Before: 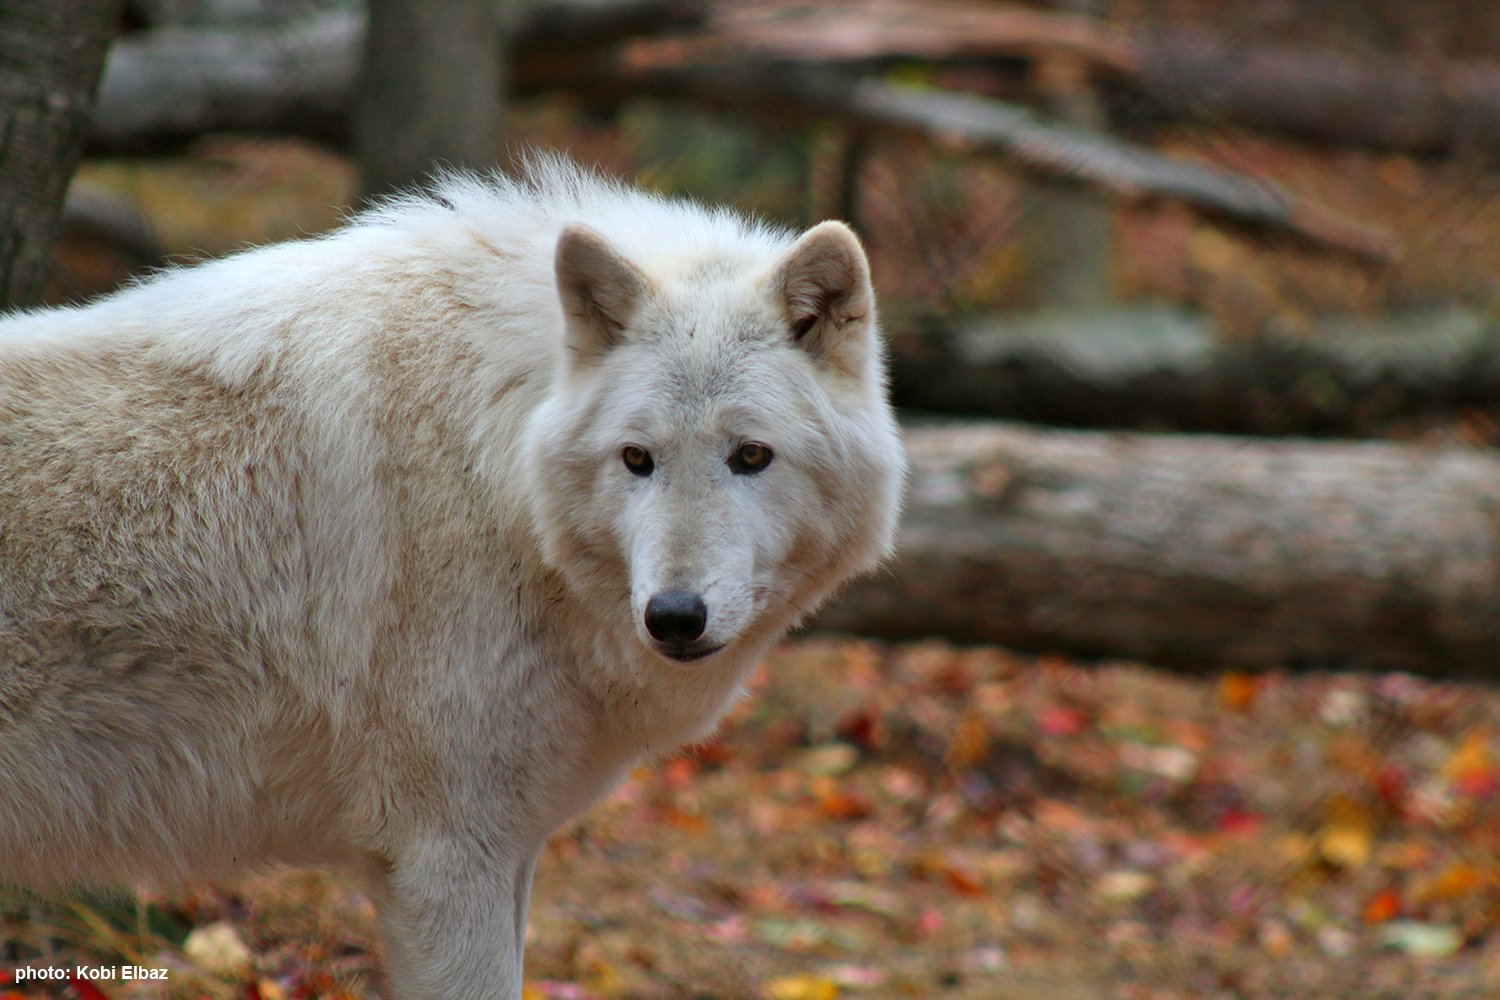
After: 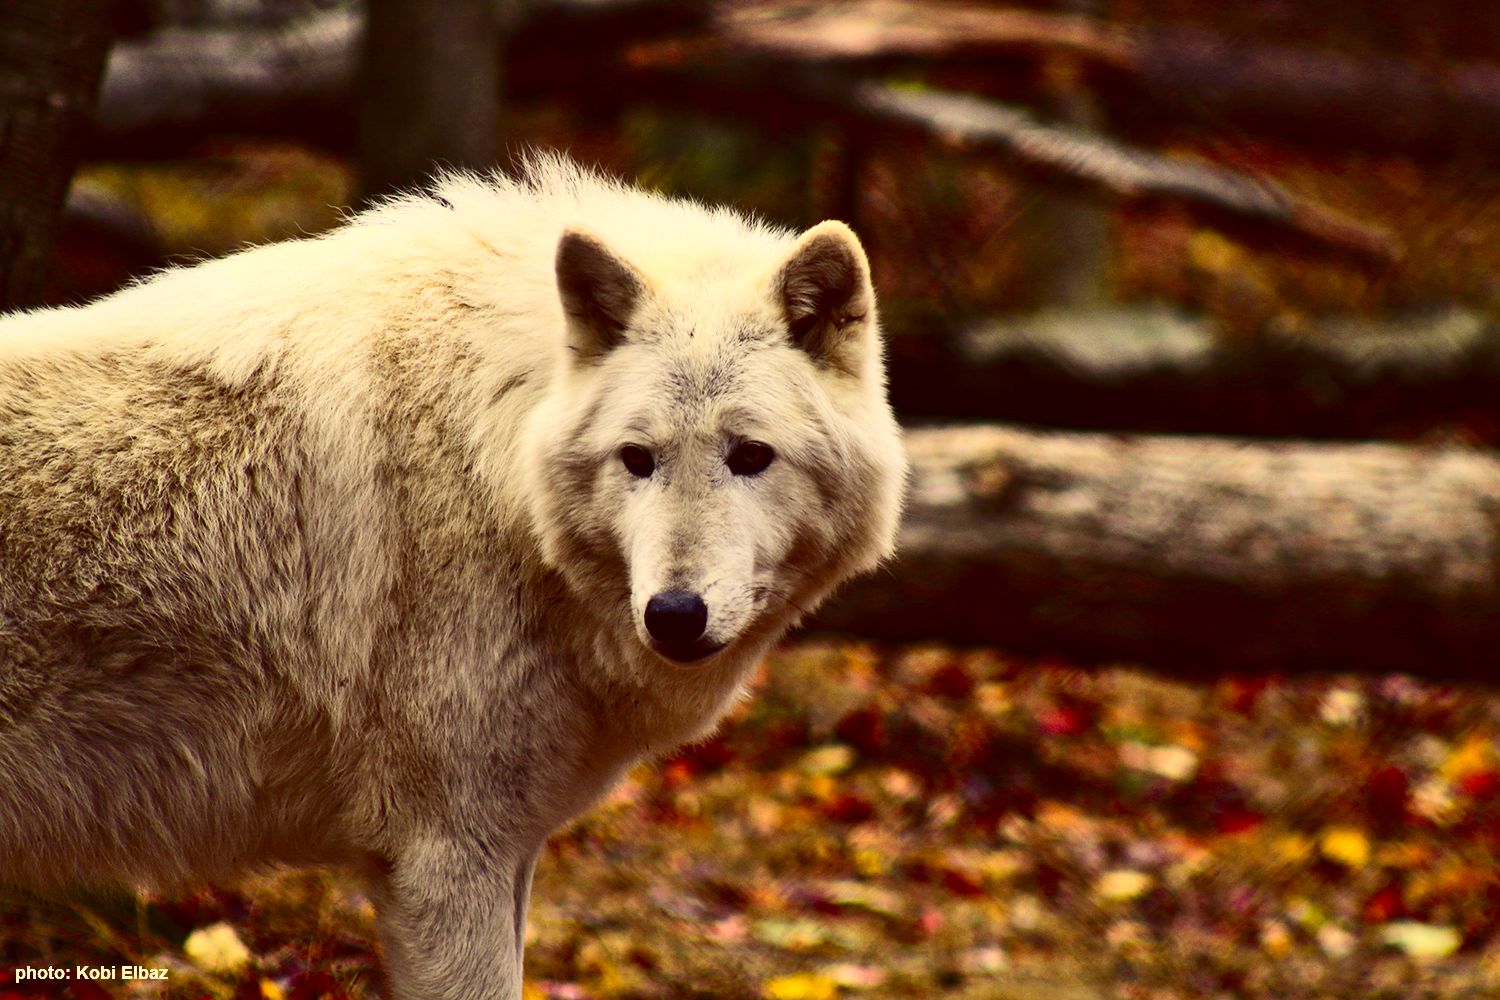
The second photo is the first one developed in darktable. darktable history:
color balance rgb: perceptual saturation grading › global saturation 25%, global vibrance 20%
white balance: red 0.925, blue 1.046
contrast brightness saturation: contrast 0.5, saturation -0.1
color correction: highlights a* 10.12, highlights b* 39.04, shadows a* 14.62, shadows b* 3.37
